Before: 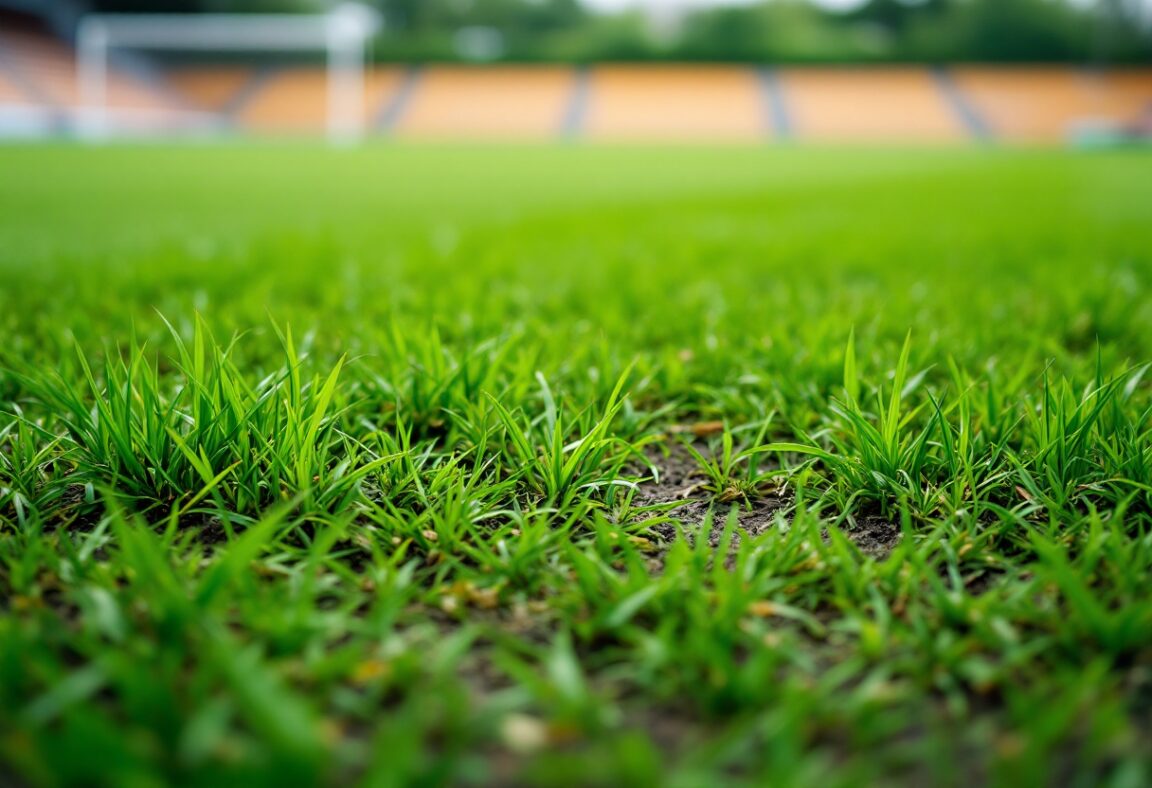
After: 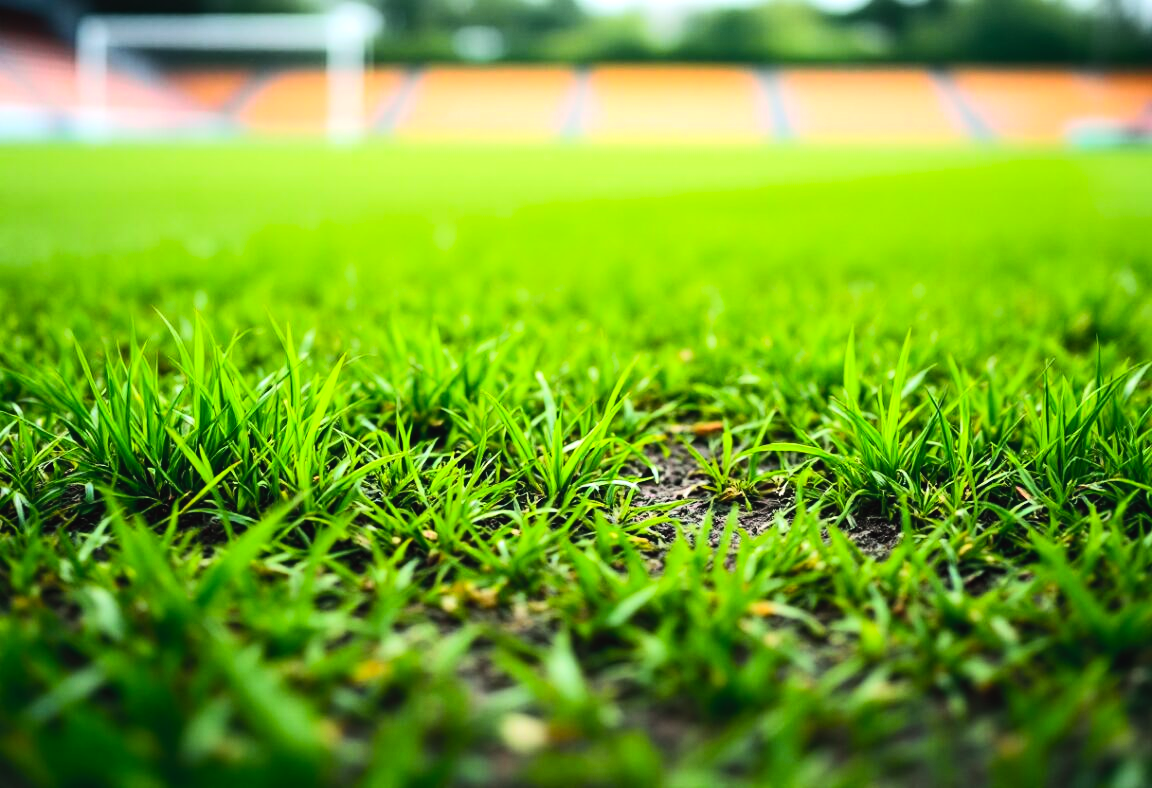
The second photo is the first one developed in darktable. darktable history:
tone equalizer: -8 EV -0.75 EV, -7 EV -0.7 EV, -6 EV -0.6 EV, -5 EV -0.4 EV, -3 EV 0.4 EV, -2 EV 0.6 EV, -1 EV 0.7 EV, +0 EV 0.75 EV, edges refinement/feathering 500, mask exposure compensation -1.57 EV, preserve details no
contrast brightness saturation: contrast 0.07, brightness 0.08, saturation 0.18
tone curve: curves: ch0 [(0, 0.023) (0.217, 0.19) (0.754, 0.801) (1, 0.977)]; ch1 [(0, 0) (0.392, 0.398) (0.5, 0.5) (0.521, 0.529) (0.56, 0.592) (1, 1)]; ch2 [(0, 0) (0.5, 0.5) (0.579, 0.561) (0.65, 0.657) (1, 1)], color space Lab, independent channels, preserve colors none
